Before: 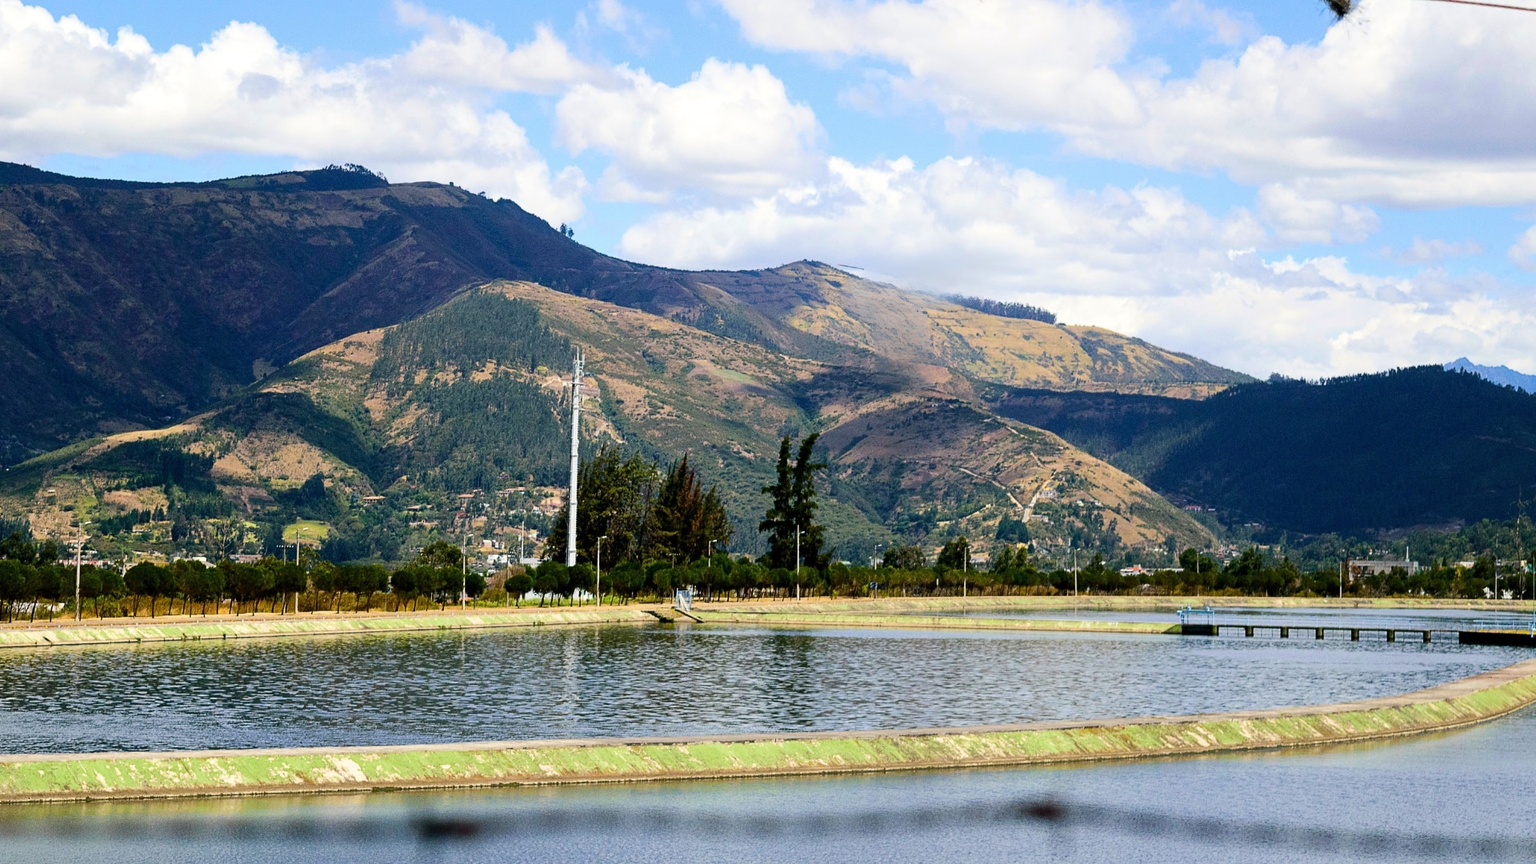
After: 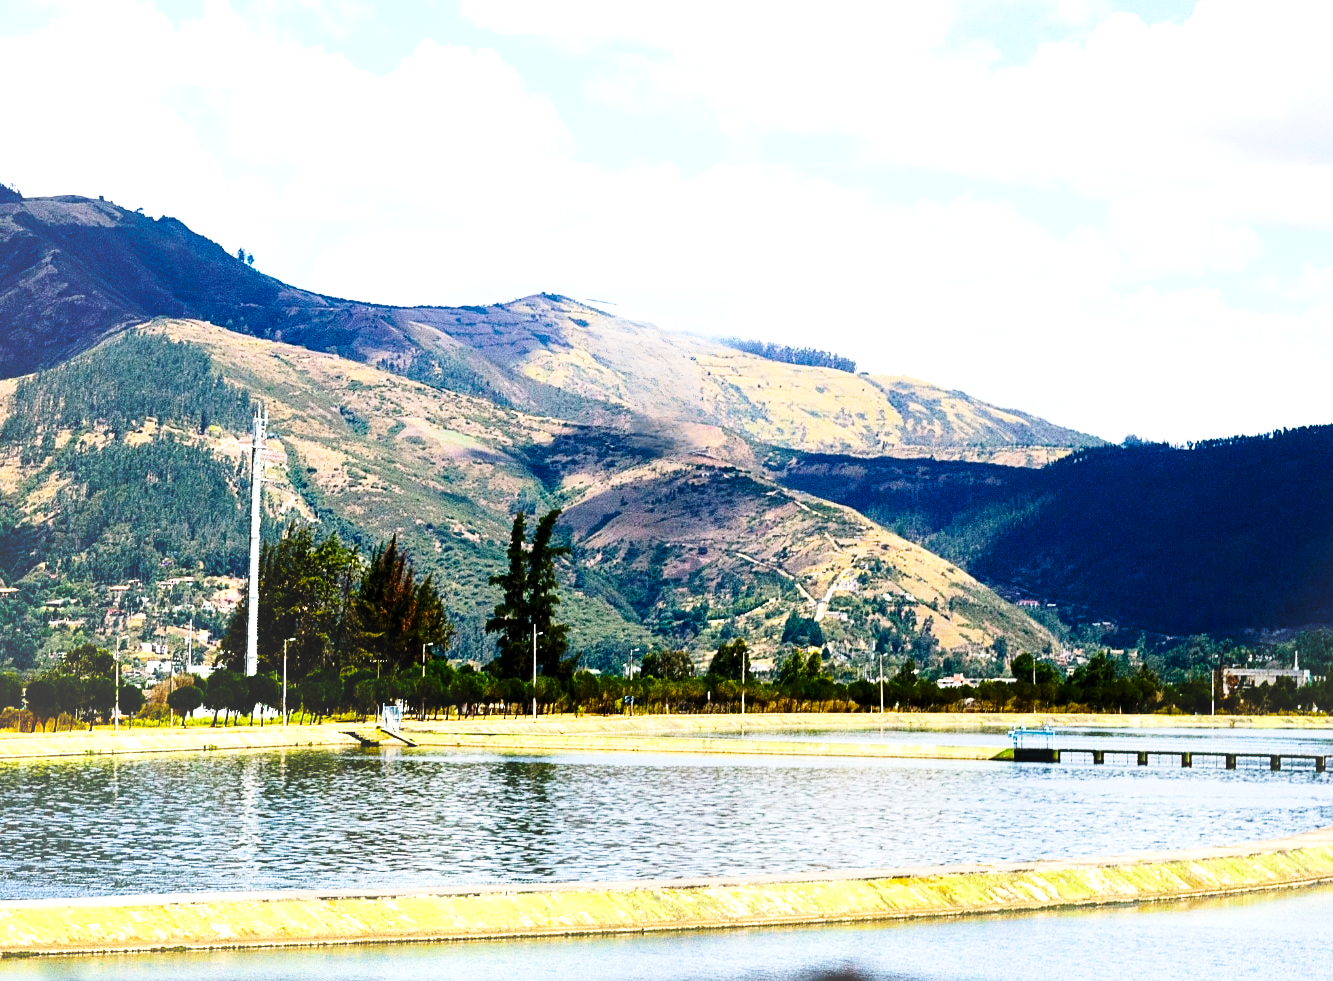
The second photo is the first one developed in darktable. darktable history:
base curve: curves: ch0 [(0, 0) (0.028, 0.03) (0.121, 0.232) (0.46, 0.748) (0.859, 0.968) (1, 1)], preserve colors none
crop and rotate: left 24.138%, top 3.018%, right 6.396%, bottom 6.125%
color balance rgb: perceptual saturation grading › global saturation 25.88%, perceptual brilliance grading › highlights 19.951%, perceptual brilliance grading › mid-tones 19.129%, perceptual brilliance grading › shadows -19.533%
vignetting: fall-off radius 59.76%, brightness 0.054, saturation 0, center (0.217, -0.228), automatic ratio true, unbound false
